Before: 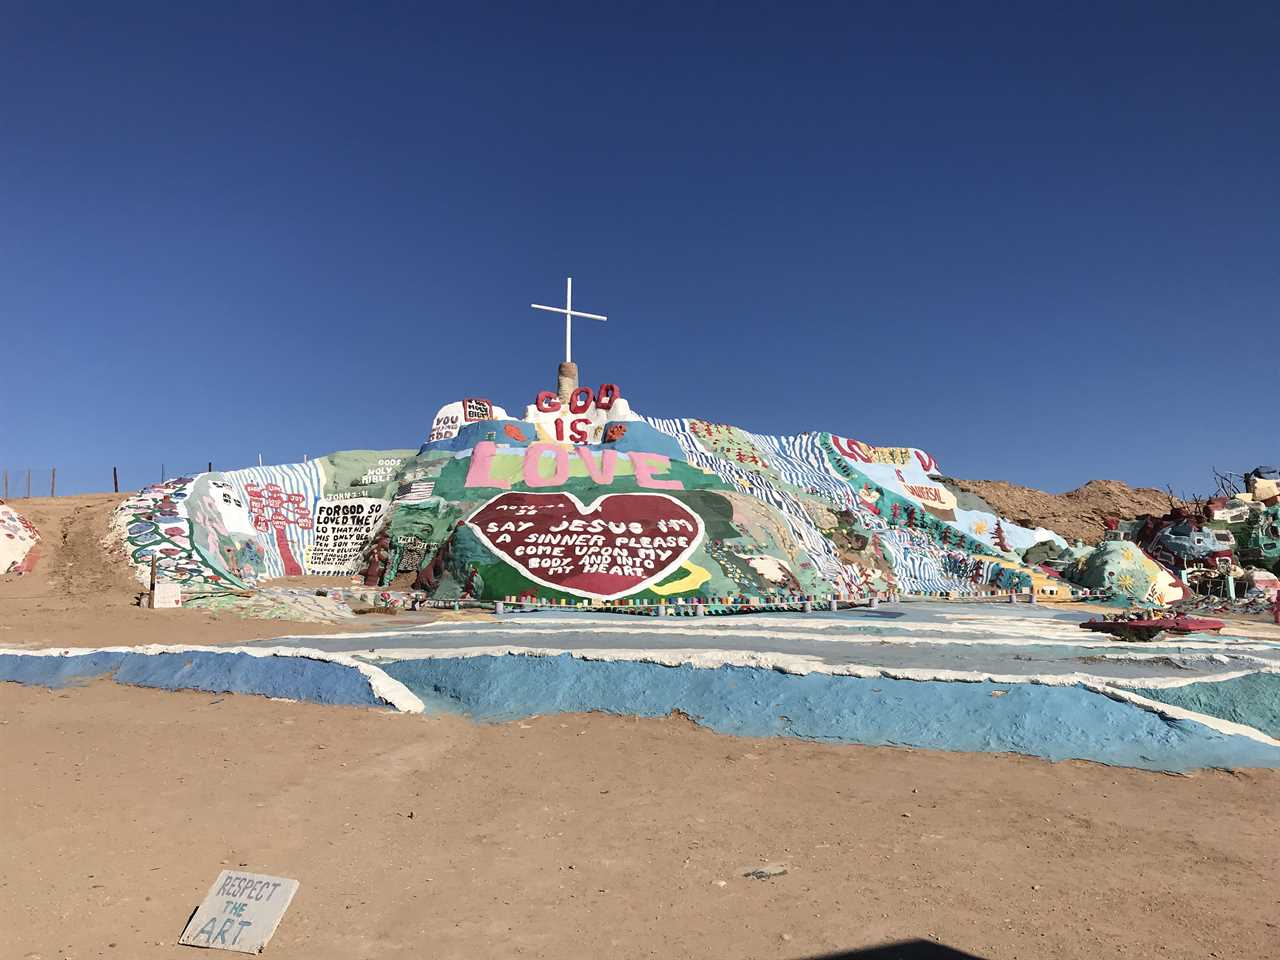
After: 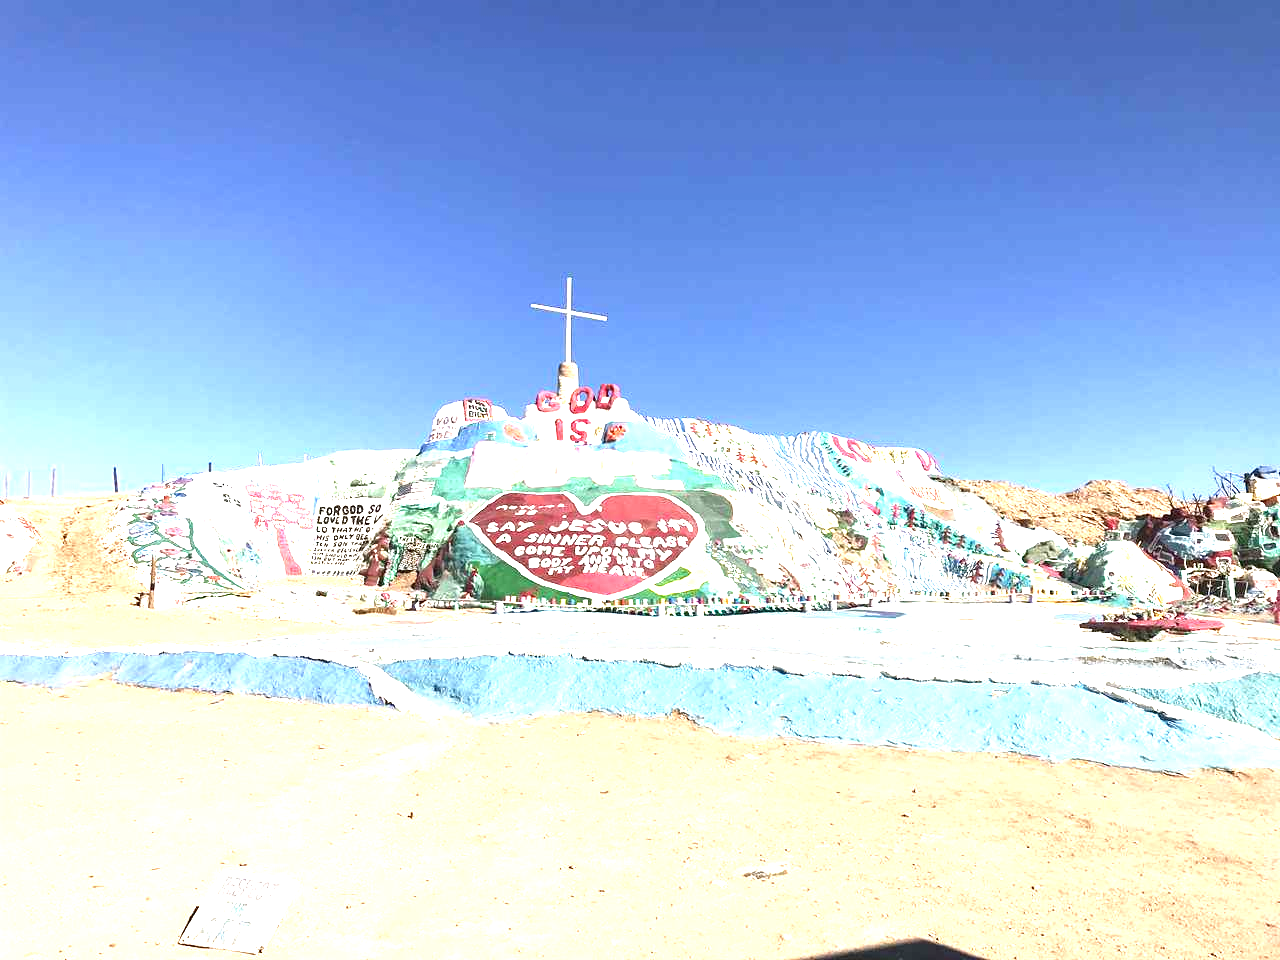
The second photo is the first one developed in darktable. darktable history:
exposure: black level correction 0, exposure 1.967 EV, compensate highlight preservation false
local contrast: mode bilateral grid, contrast 20, coarseness 51, detail 119%, midtone range 0.2
